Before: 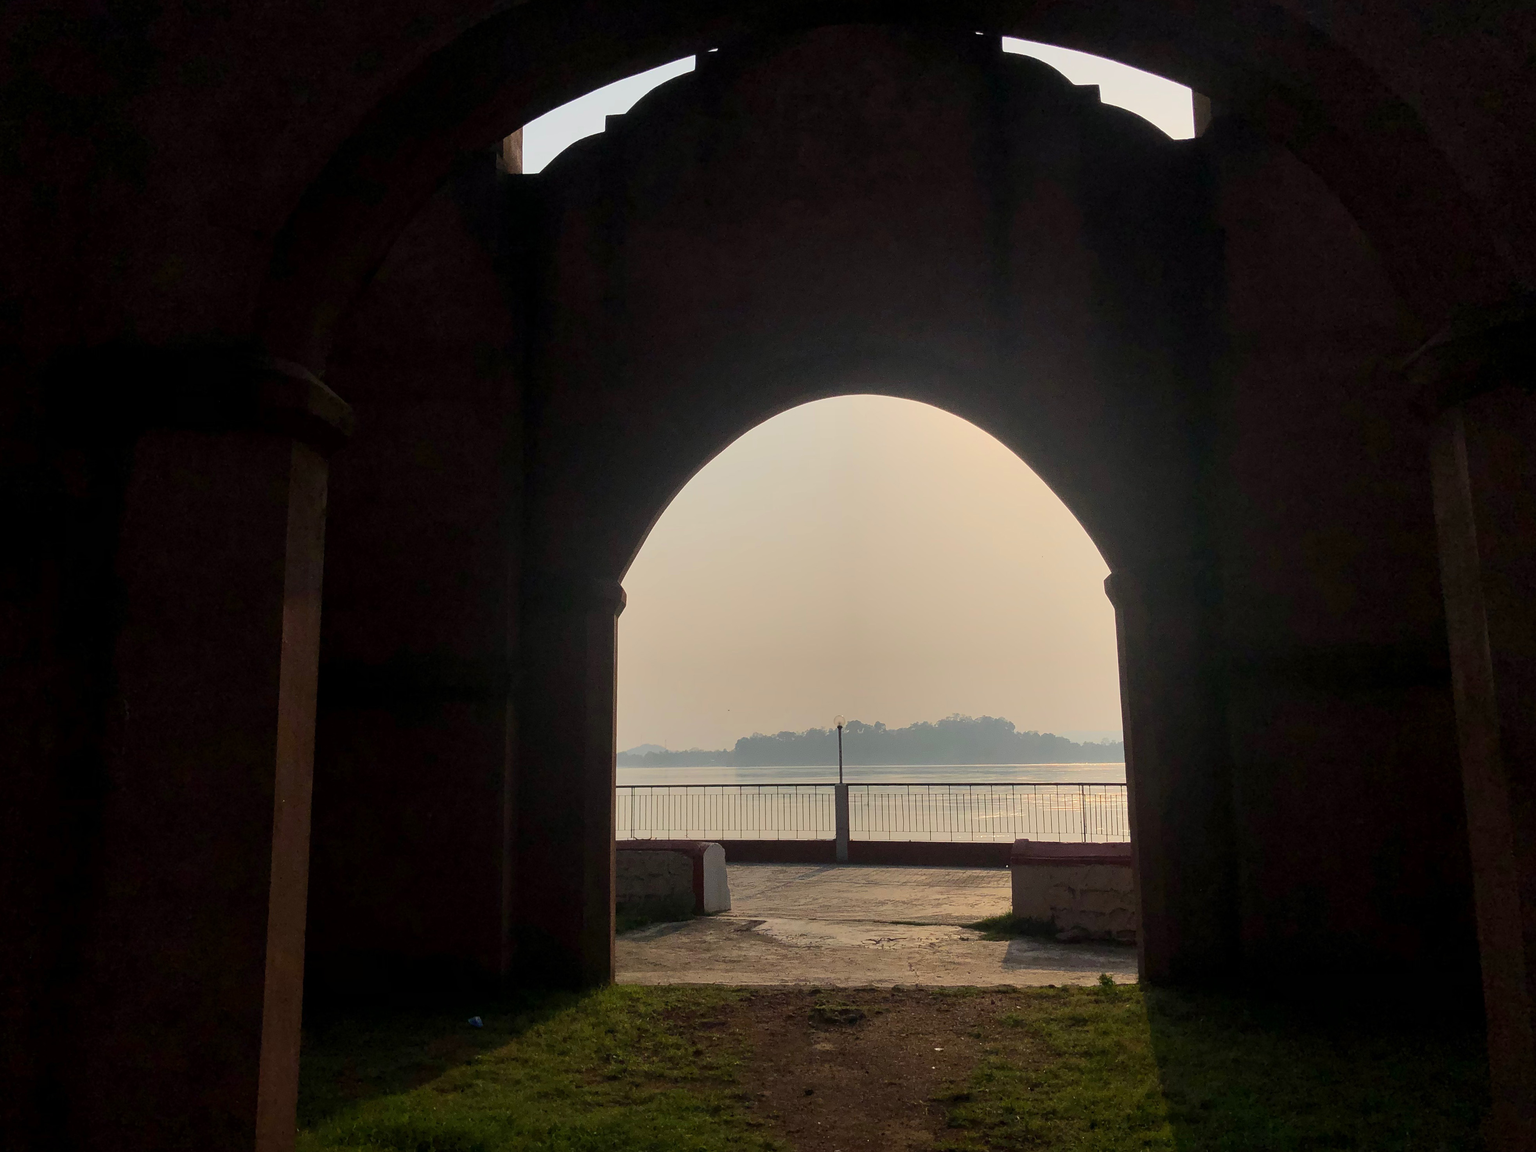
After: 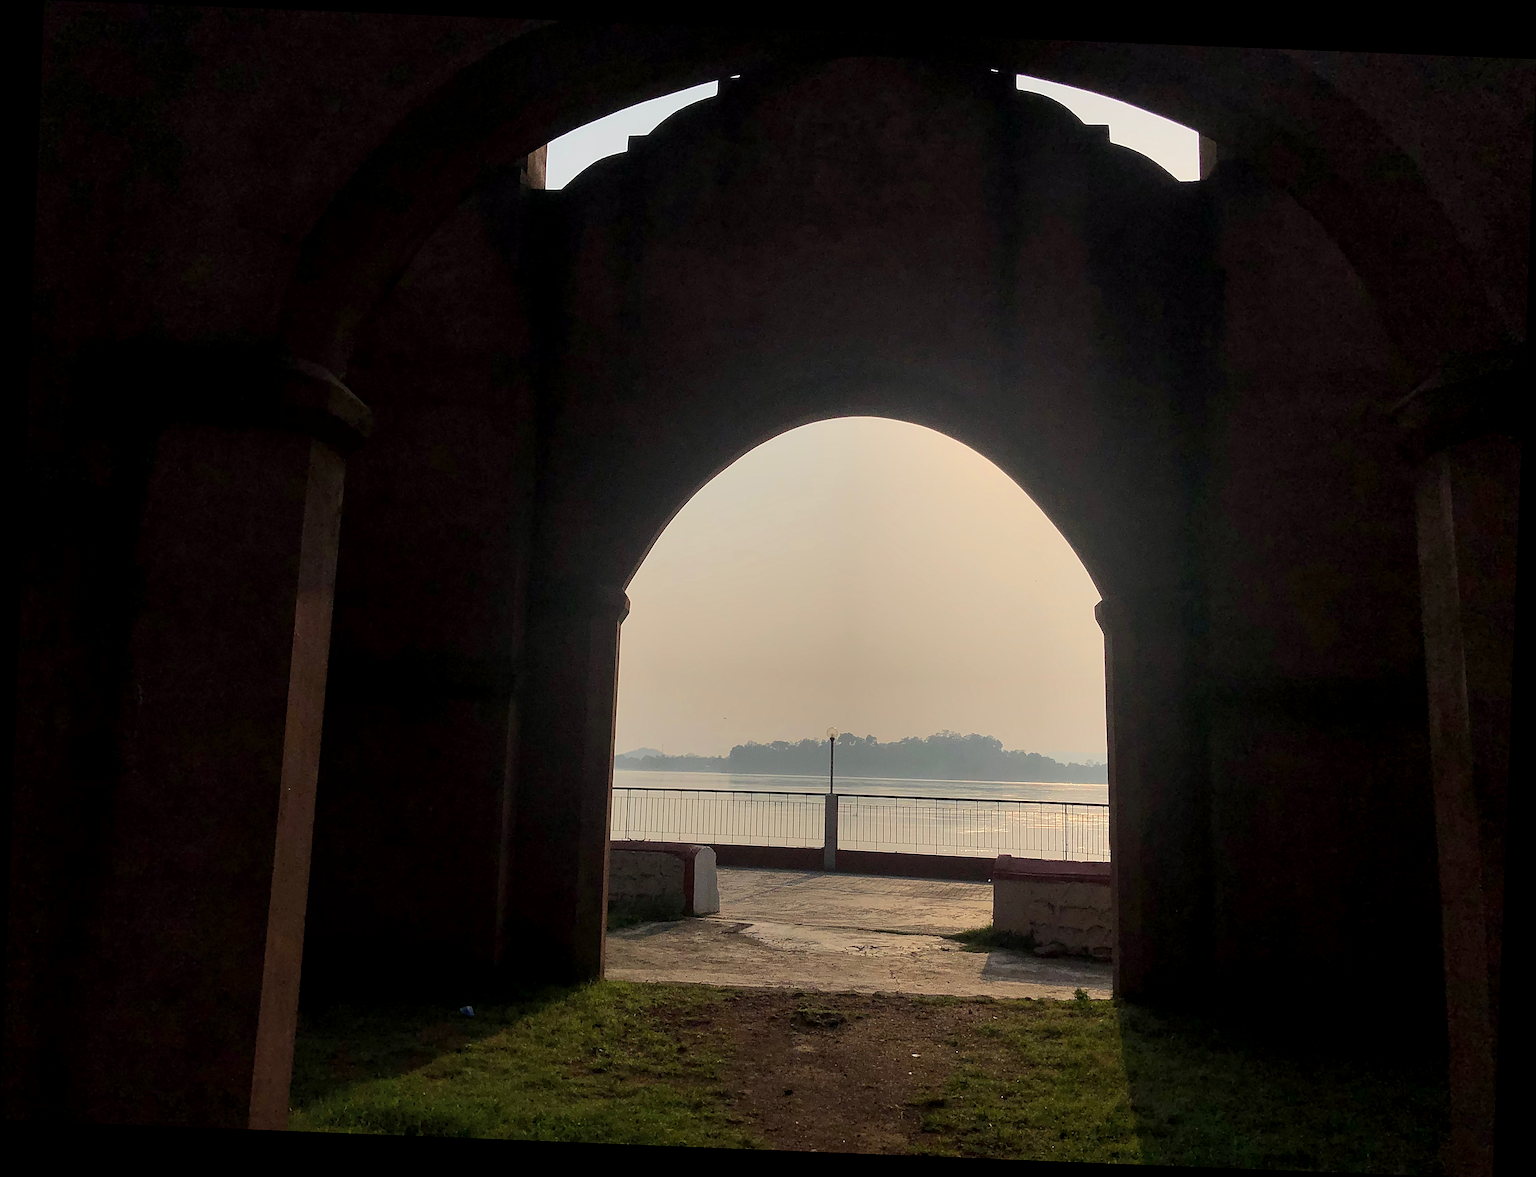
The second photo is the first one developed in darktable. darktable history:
rotate and perspective: rotation 2.27°, automatic cropping off
sharpen: on, module defaults
local contrast: highlights 100%, shadows 100%, detail 131%, midtone range 0.2
